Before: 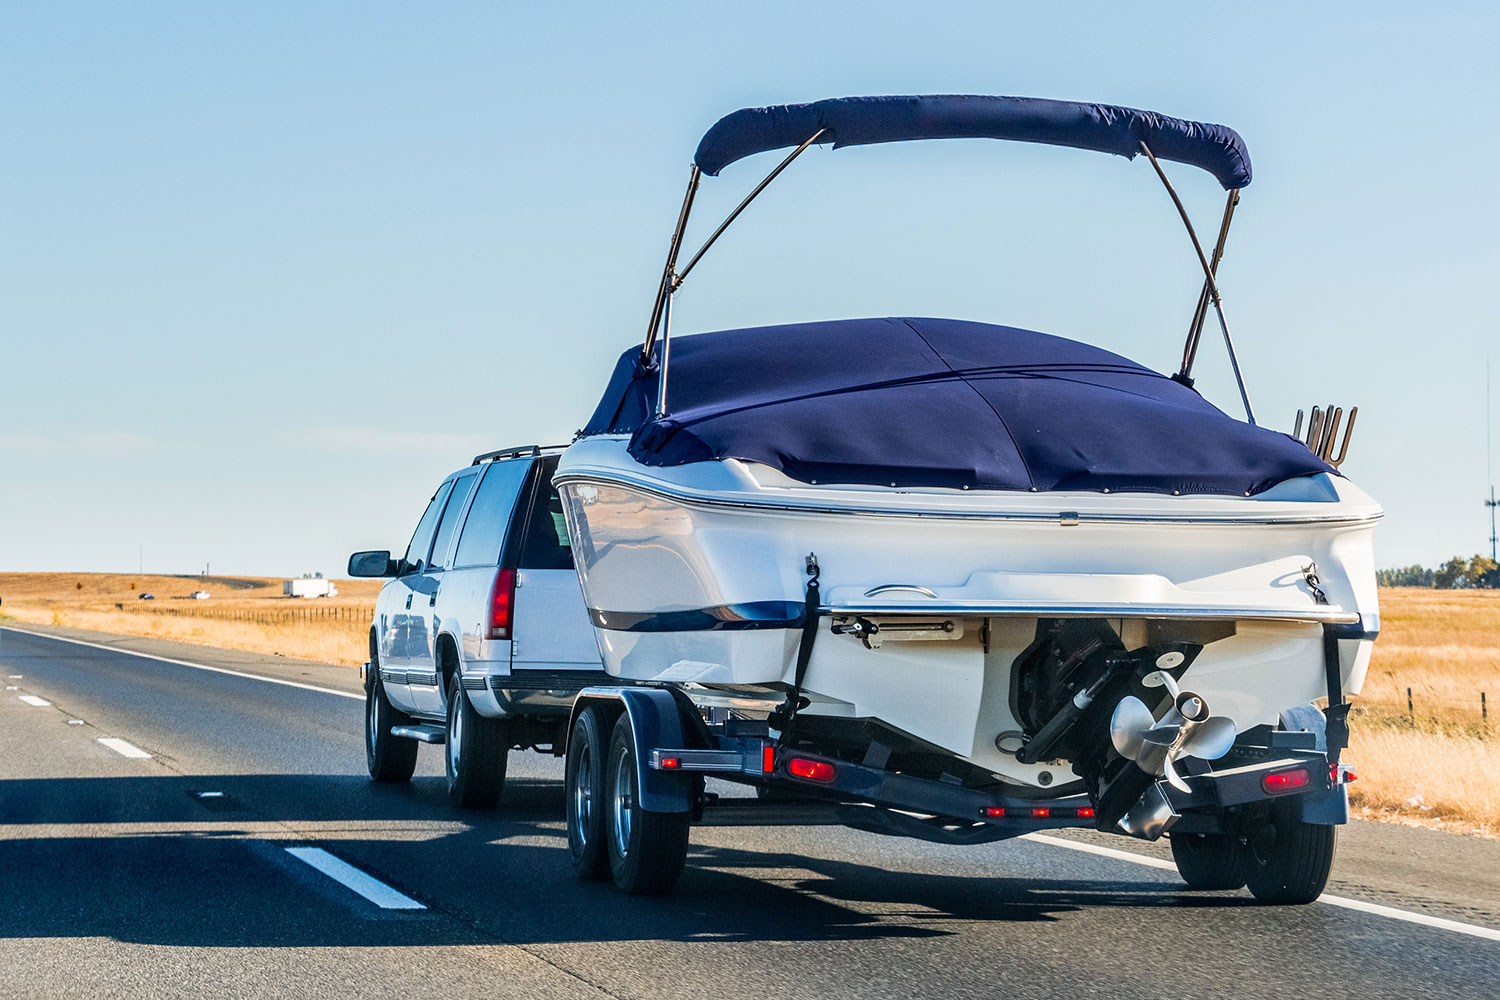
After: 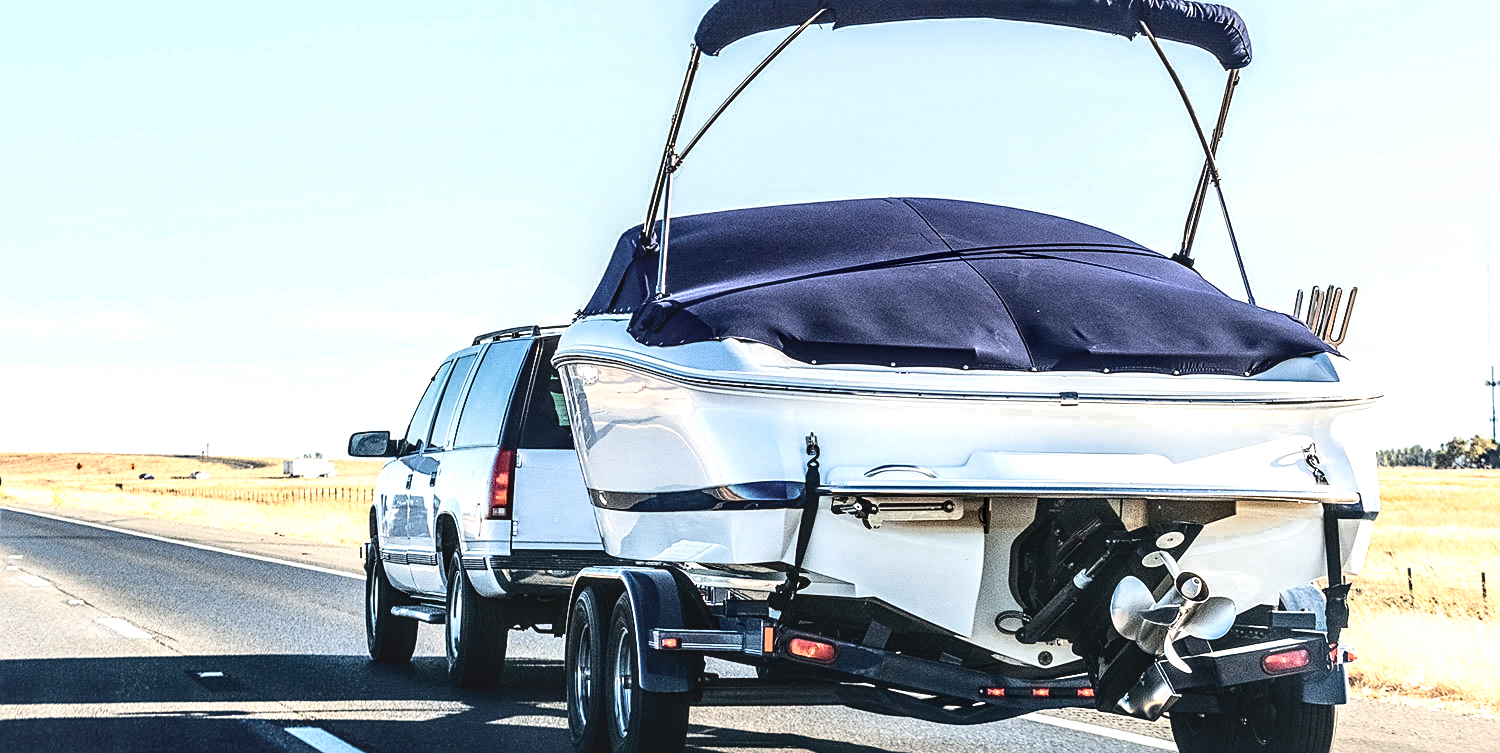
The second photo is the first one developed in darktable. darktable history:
contrast brightness saturation: contrast 0.247, saturation -0.311
exposure: black level correction 0, exposure 0.499 EV, compensate highlight preservation false
tone equalizer: -8 EV -0.449 EV, -7 EV -0.379 EV, -6 EV -0.331 EV, -5 EV -0.247 EV, -3 EV 0.253 EV, -2 EV 0.355 EV, -1 EV 0.377 EV, +0 EV 0.402 EV, edges refinement/feathering 500, mask exposure compensation -1.26 EV, preserve details no
crop and rotate: top 12.089%, bottom 12.537%
local contrast: on, module defaults
color zones: curves: ch0 [(0.25, 0.5) (0.347, 0.092) (0.75, 0.5)]; ch1 [(0.25, 0.5) (0.33, 0.51) (0.75, 0.5)]
base curve: preserve colors none
sharpen: on, module defaults
